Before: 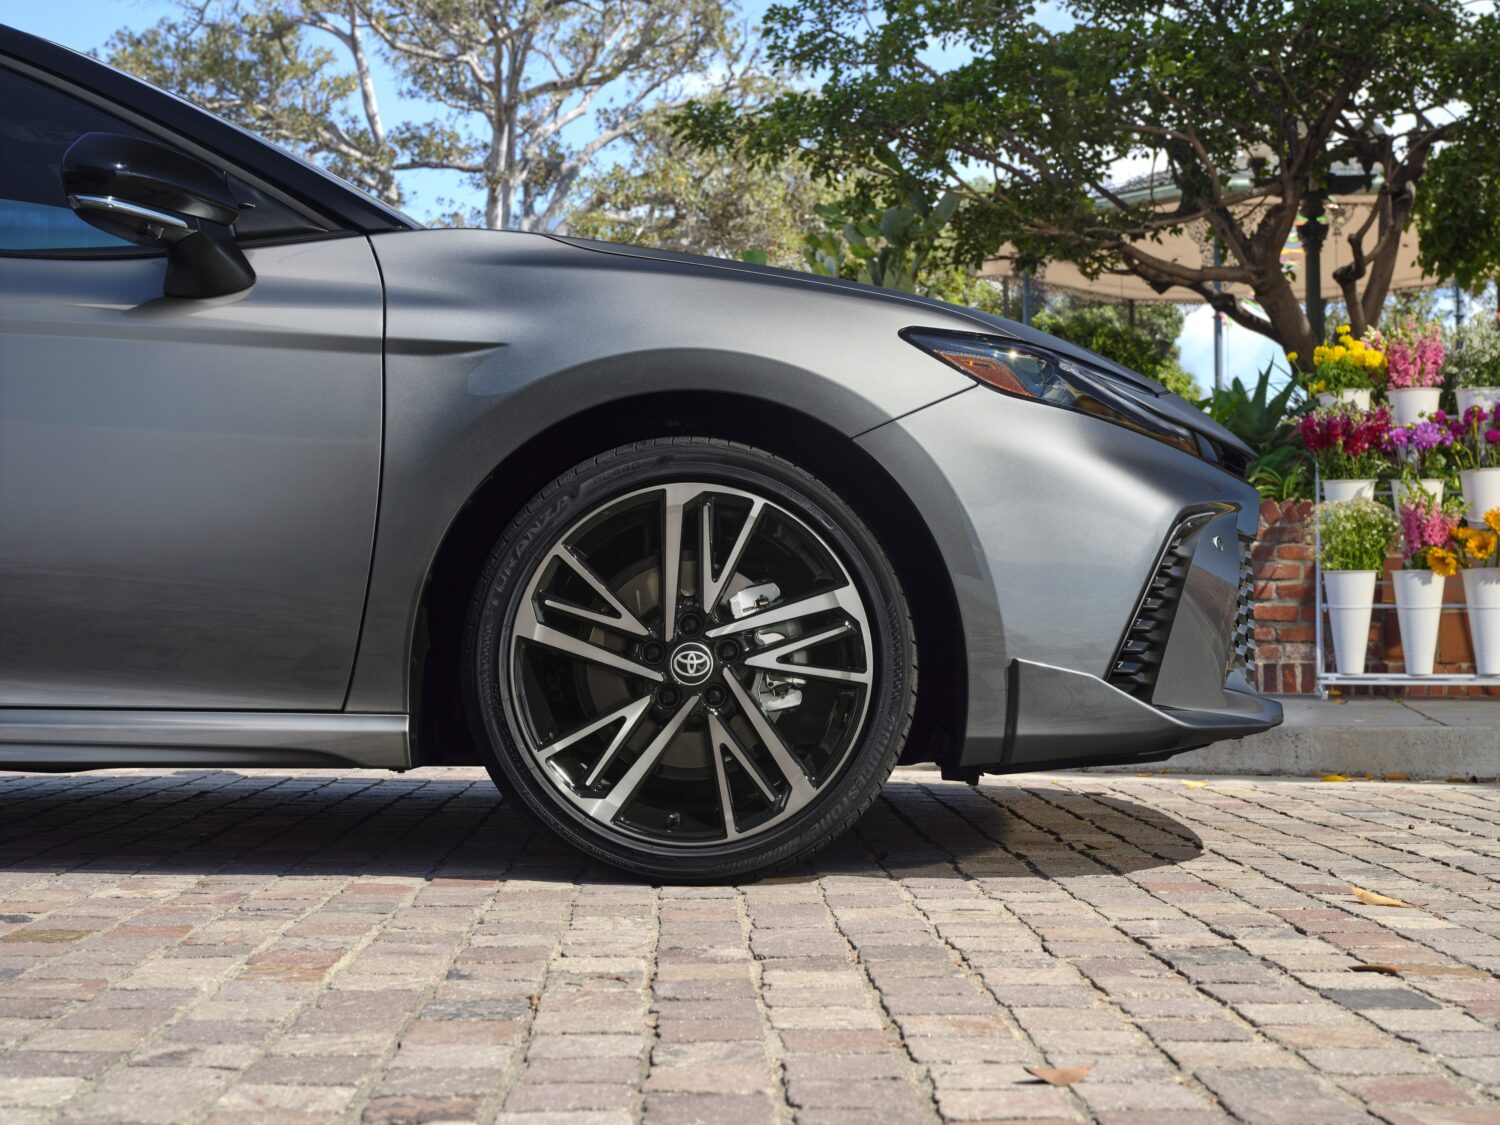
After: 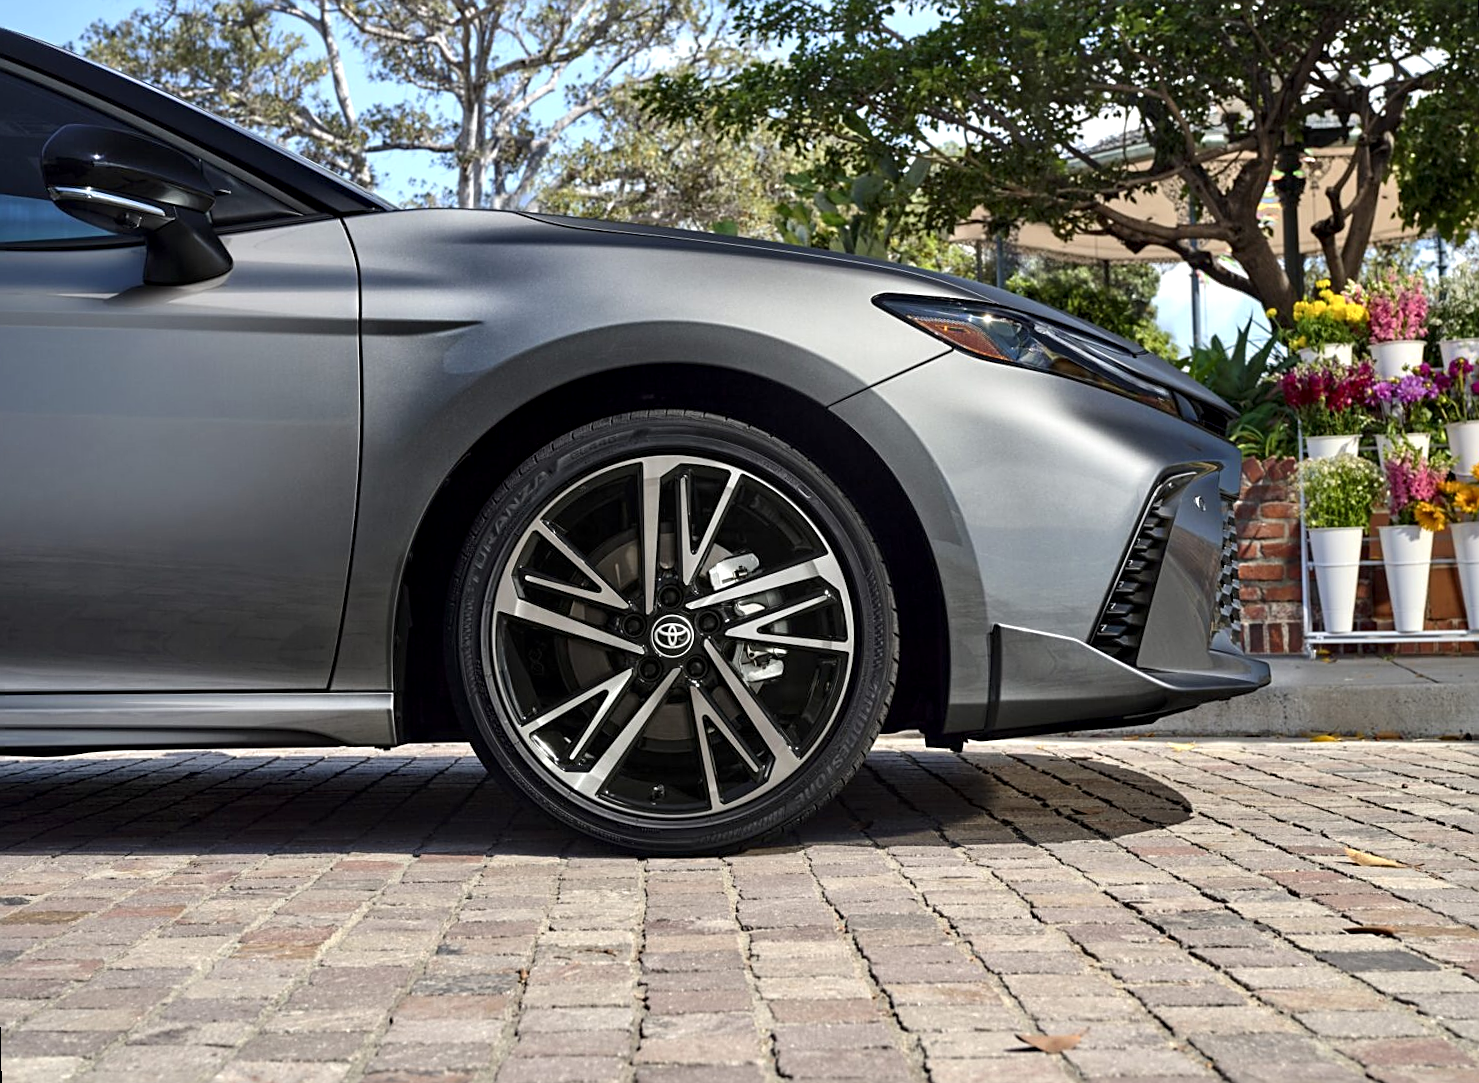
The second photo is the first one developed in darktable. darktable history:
rotate and perspective: rotation -1.32°, lens shift (horizontal) -0.031, crop left 0.015, crop right 0.985, crop top 0.047, crop bottom 0.982
contrast equalizer: y [[0.531, 0.548, 0.559, 0.557, 0.544, 0.527], [0.5 ×6], [0.5 ×6], [0 ×6], [0 ×6]]
sharpen: on, module defaults
